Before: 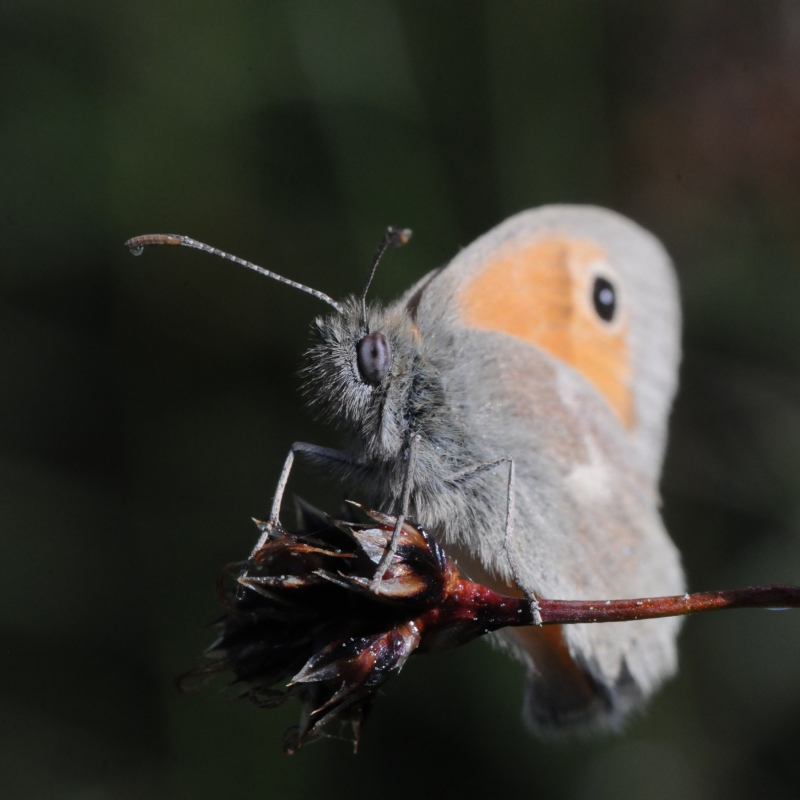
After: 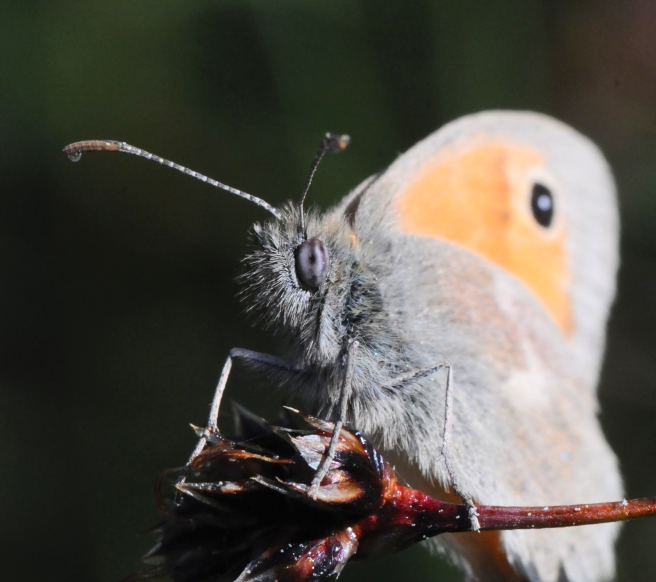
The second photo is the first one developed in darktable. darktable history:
crop: left 7.856%, top 11.836%, right 10.12%, bottom 15.387%
contrast brightness saturation: contrast 0.2, brightness 0.16, saturation 0.22
